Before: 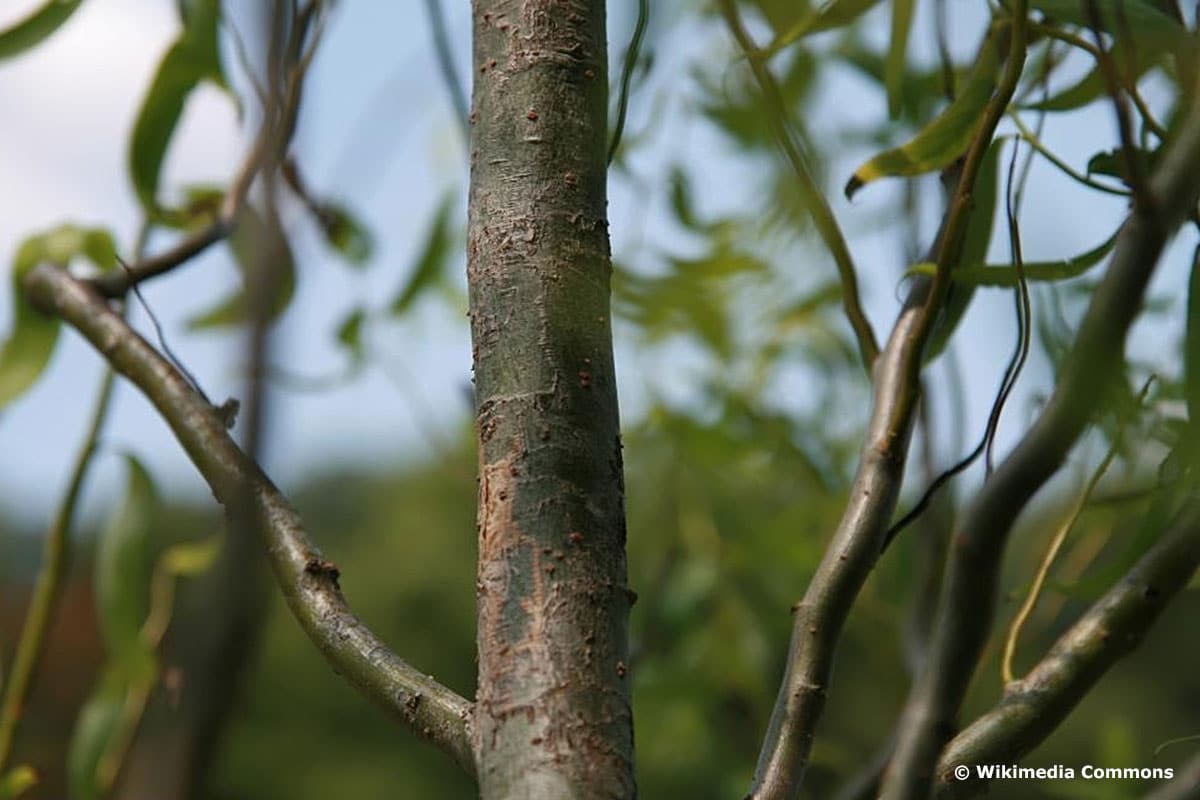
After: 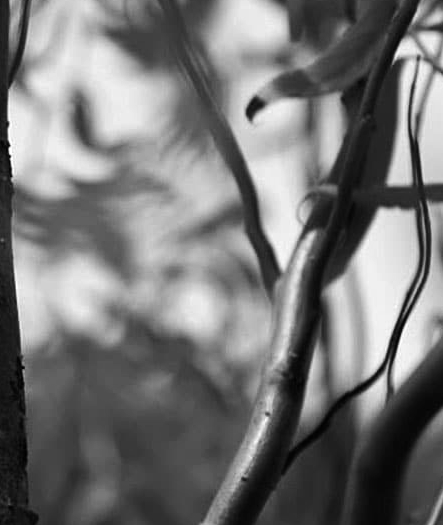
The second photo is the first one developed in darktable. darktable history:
crop and rotate: left 49.936%, top 10.094%, right 13.136%, bottom 24.256%
monochrome: a -71.75, b 75.82
color balance rgb: shadows lift › chroma 2%, shadows lift › hue 263°, highlights gain › chroma 8%, highlights gain › hue 84°, linear chroma grading › global chroma -15%, saturation formula JzAzBz (2021)
tone equalizer: -8 EV -0.75 EV, -7 EV -0.7 EV, -6 EV -0.6 EV, -5 EV -0.4 EV, -3 EV 0.4 EV, -2 EV 0.6 EV, -1 EV 0.7 EV, +0 EV 0.75 EV, edges refinement/feathering 500, mask exposure compensation -1.57 EV, preserve details no
